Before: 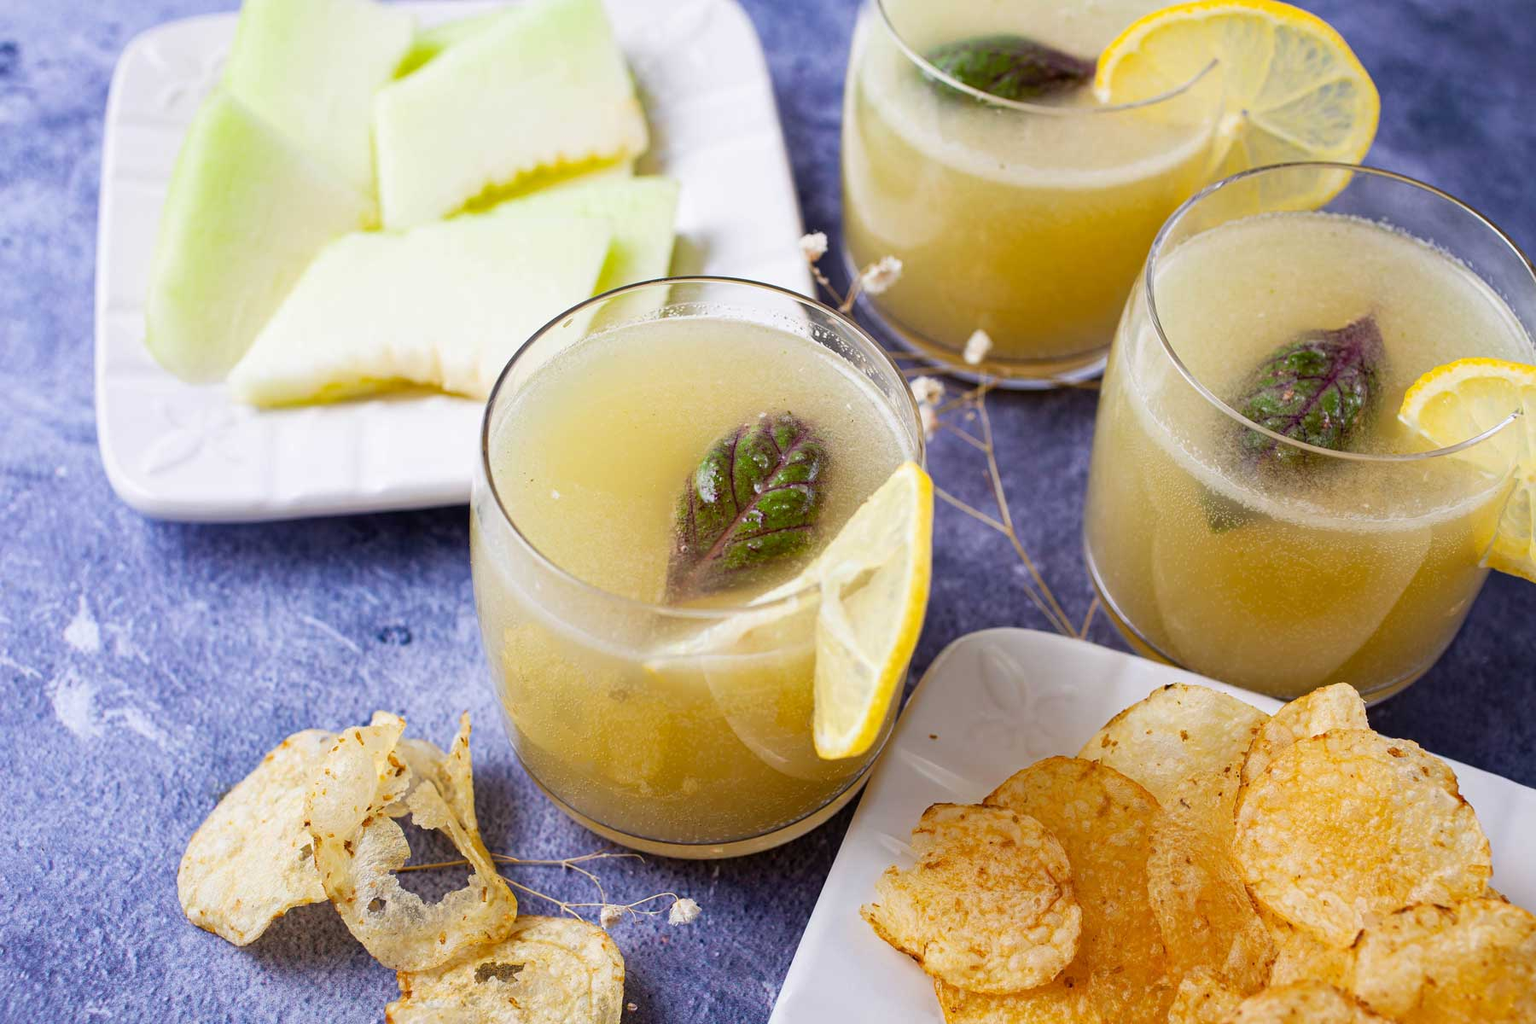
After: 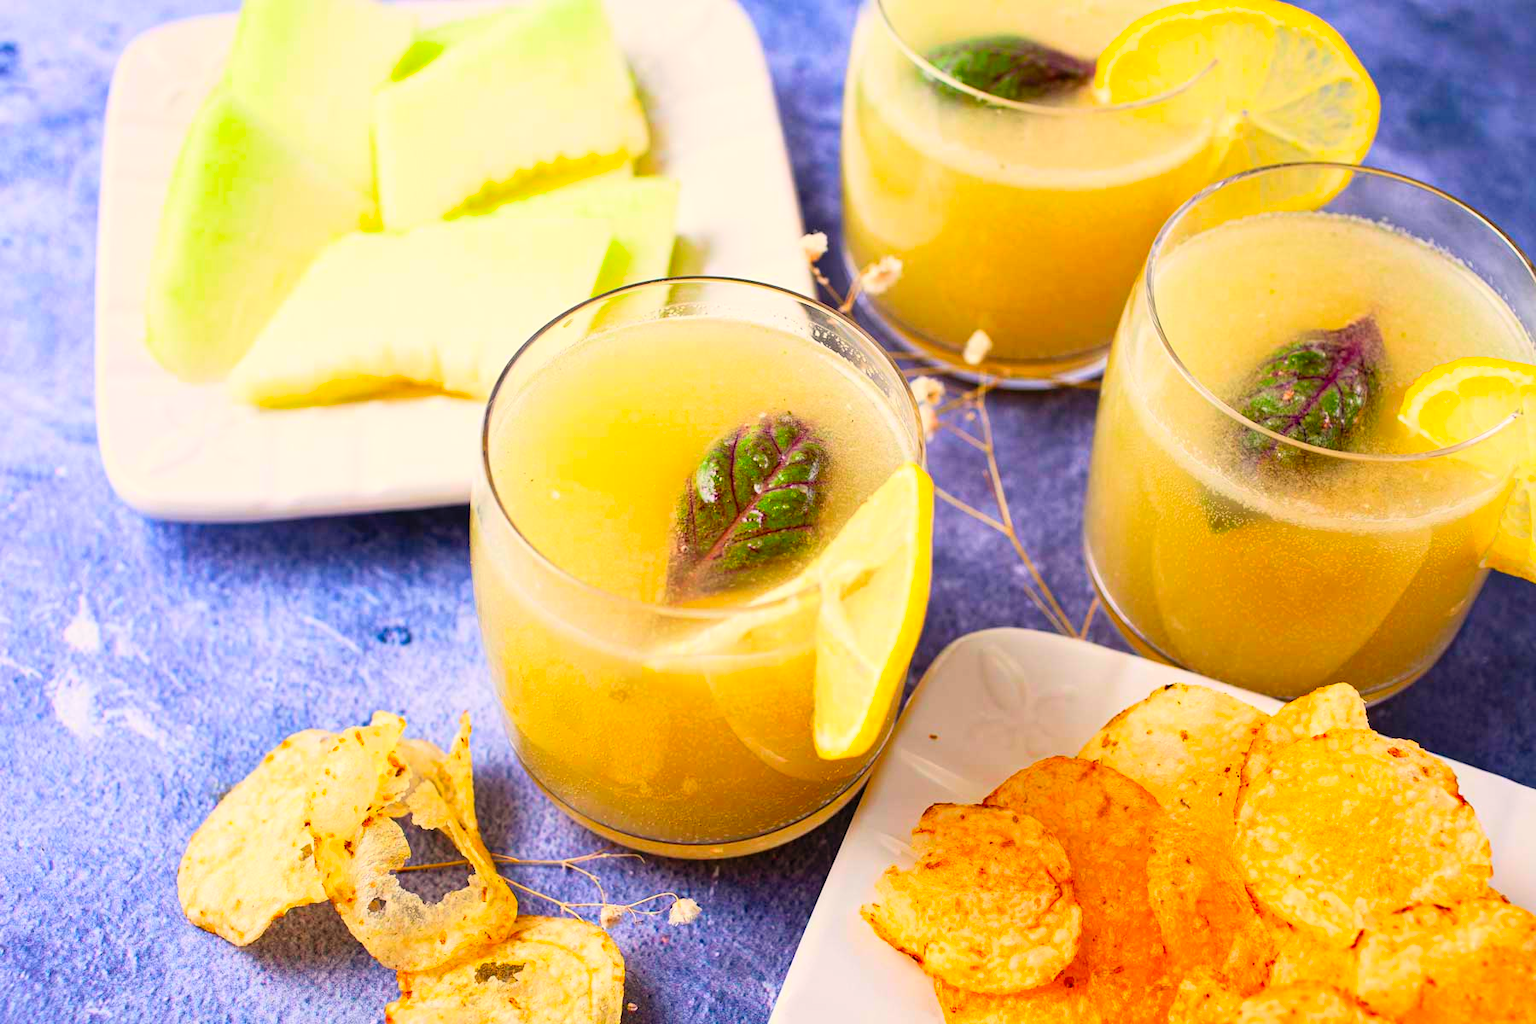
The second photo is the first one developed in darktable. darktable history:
contrast brightness saturation: contrast 0.2, brightness 0.2, saturation 0.8
white balance: red 1.045, blue 0.932
